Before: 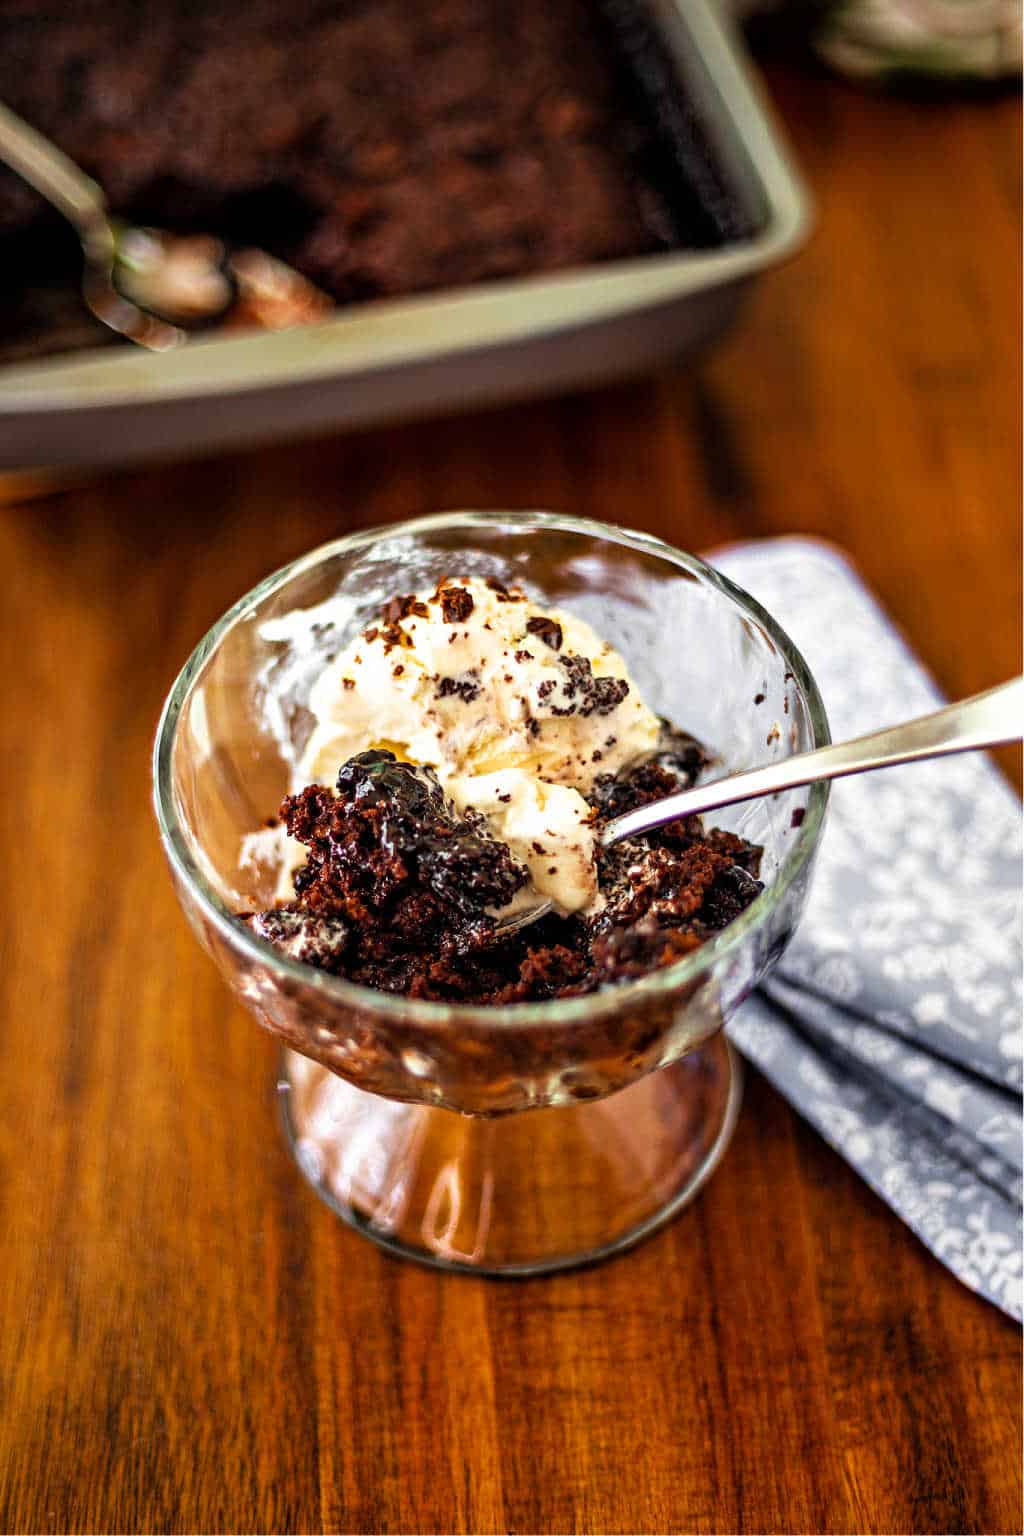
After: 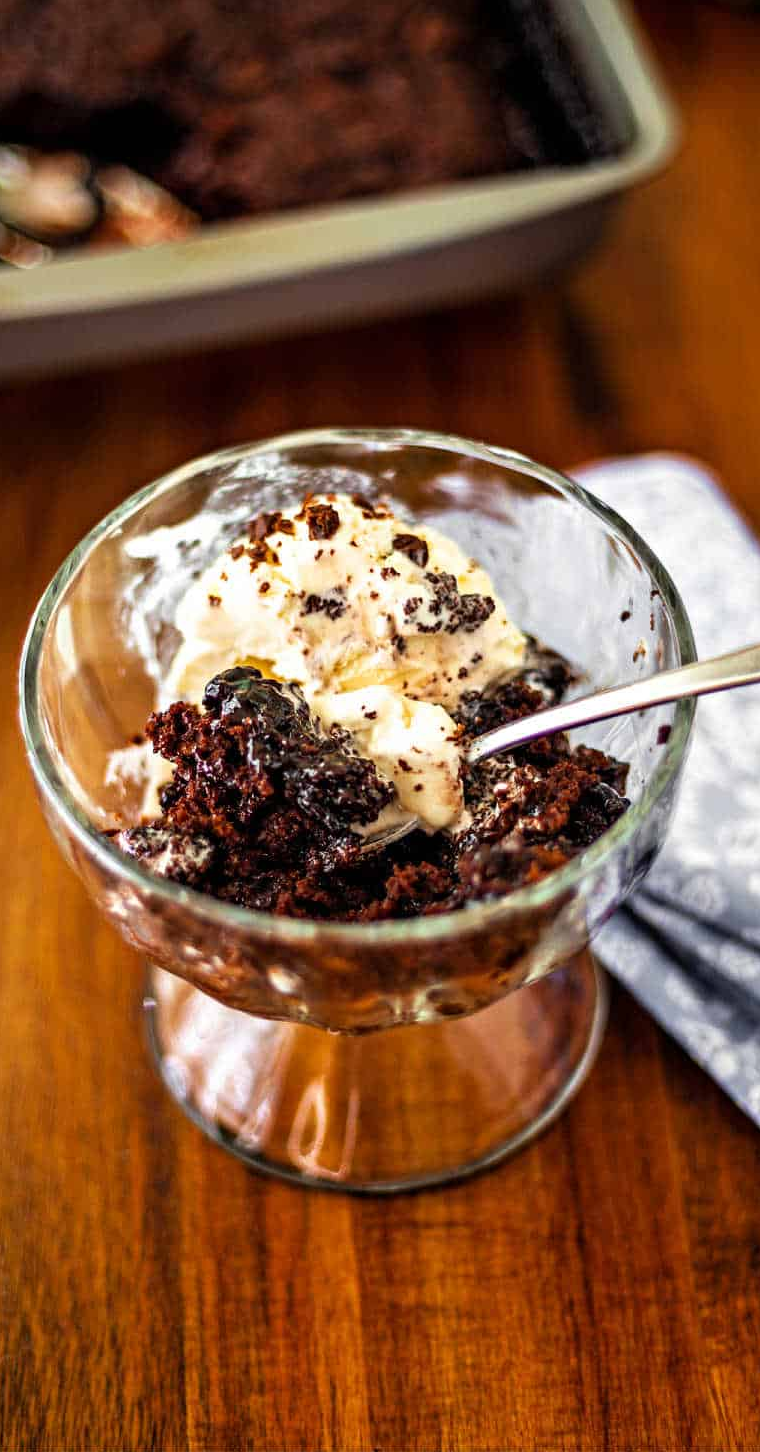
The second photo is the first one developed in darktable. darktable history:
crop and rotate: left 13.162%, top 5.412%, right 12.609%
